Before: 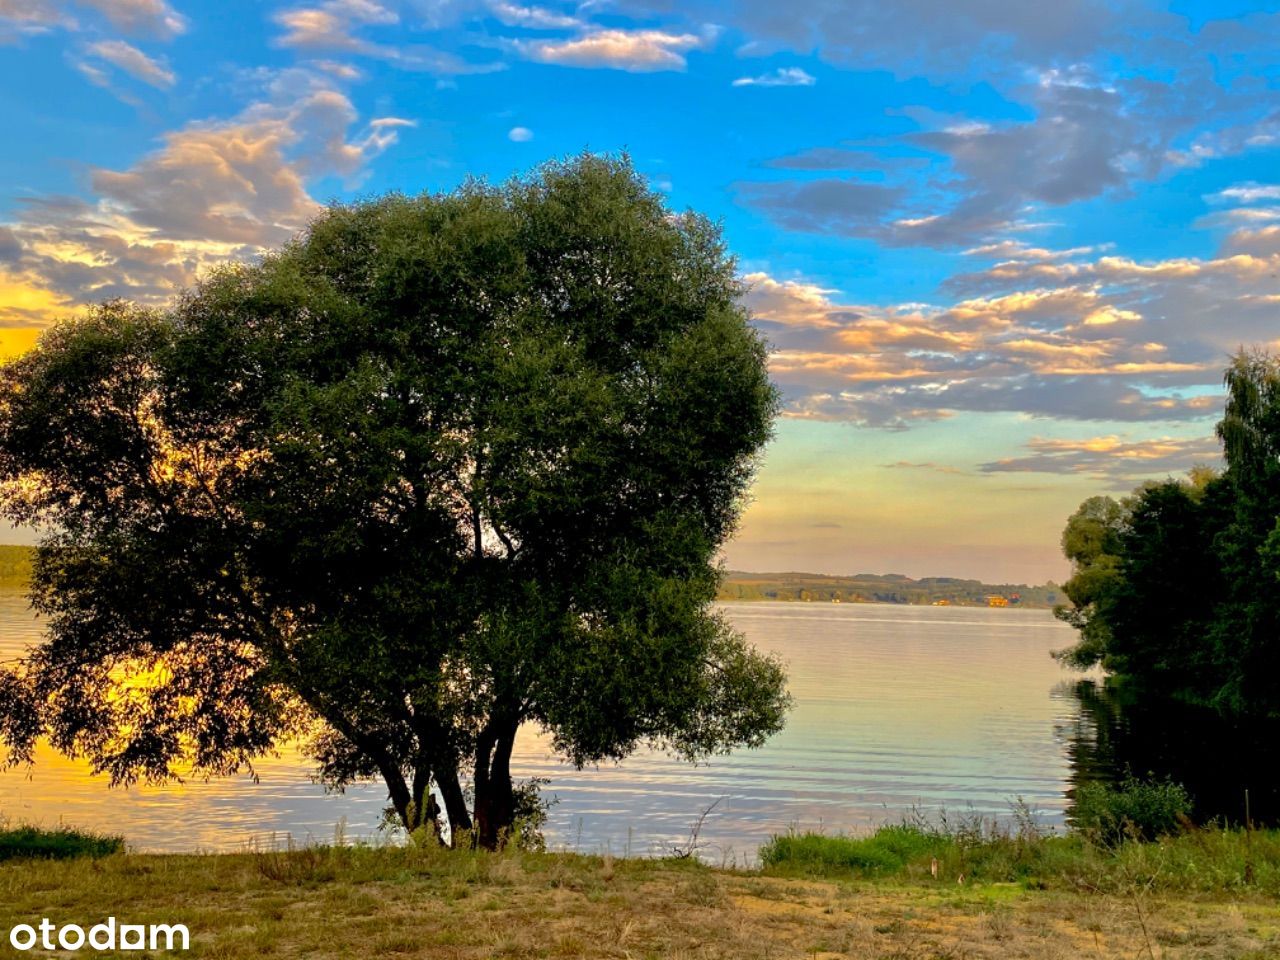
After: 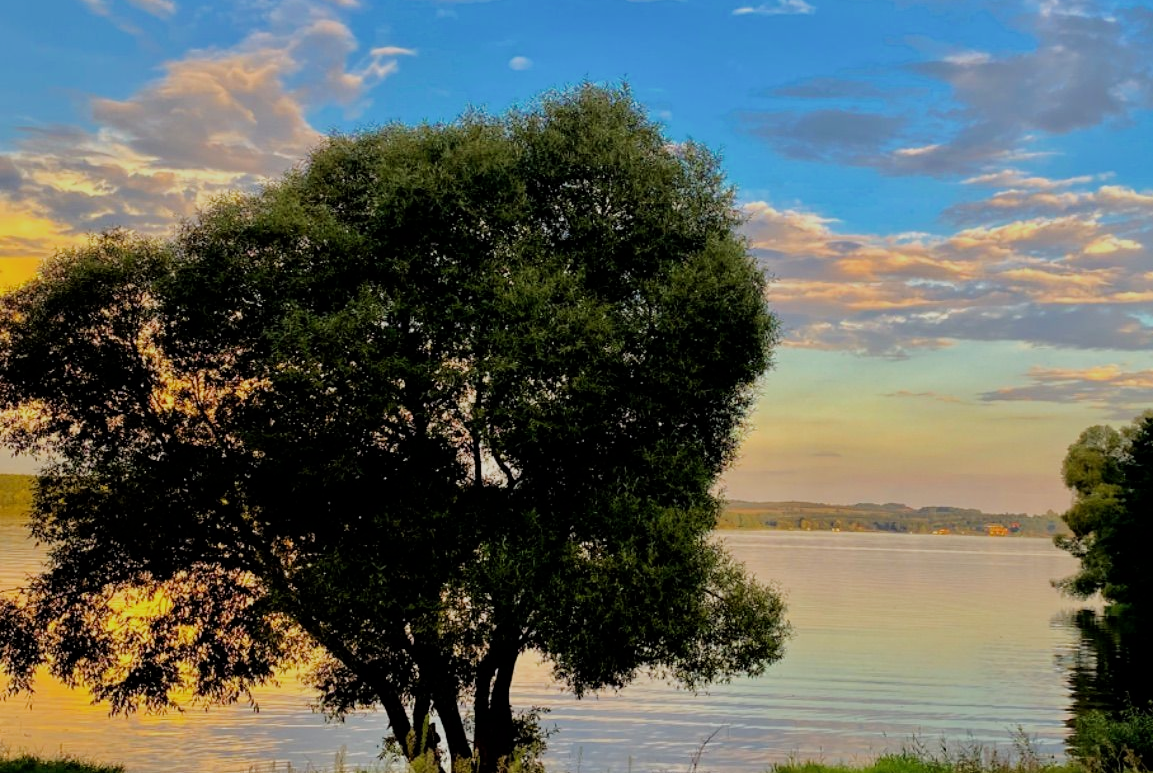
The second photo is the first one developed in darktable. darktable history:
crop: top 7.447%, right 9.87%, bottom 11.932%
filmic rgb: black relative exposure -7.65 EV, white relative exposure 4.56 EV, hardness 3.61
